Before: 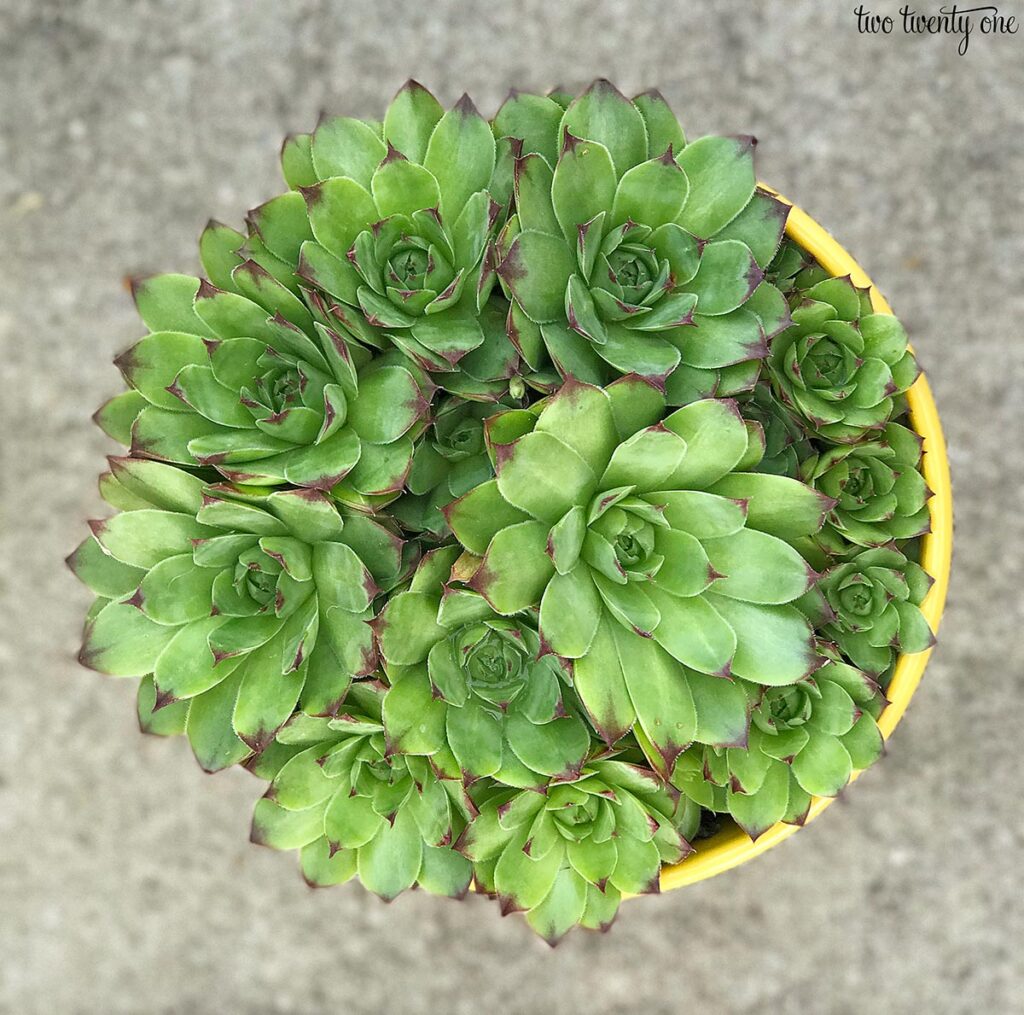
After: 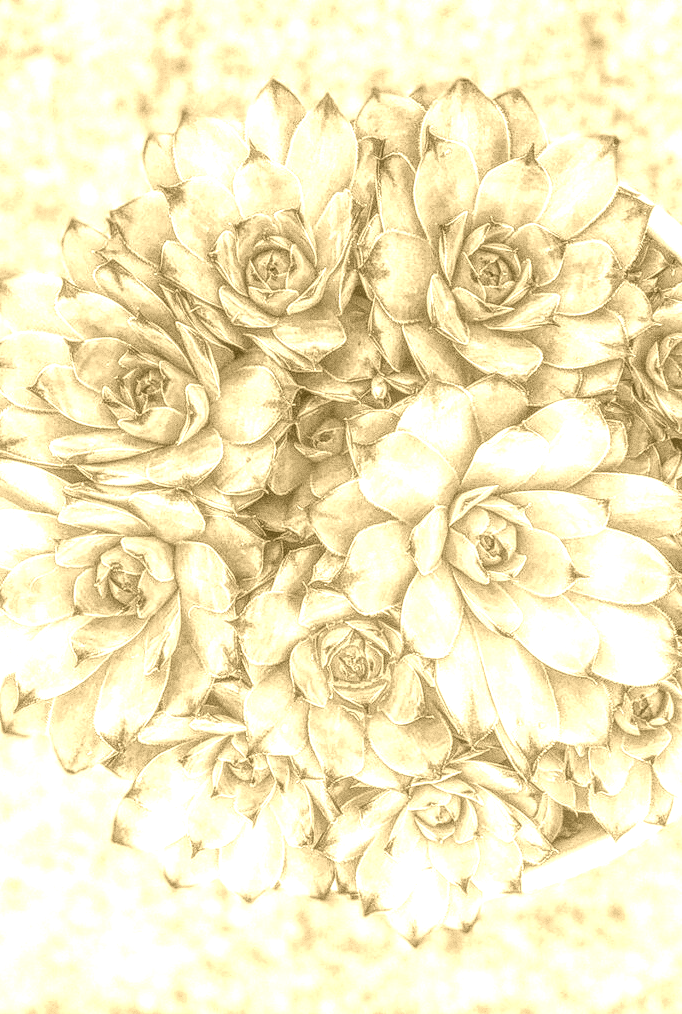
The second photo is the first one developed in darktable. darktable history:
crop and rotate: left 13.537%, right 19.796%
colorize: hue 36°, source mix 100%
color zones: curves: ch2 [(0, 0.5) (0.084, 0.497) (0.323, 0.335) (0.4, 0.497) (1, 0.5)], process mode strong
exposure: exposure 0.197 EV, compensate highlight preservation false
local contrast: highlights 0%, shadows 0%, detail 200%, midtone range 0.25
tone equalizer: -8 EV -0.417 EV, -7 EV -0.389 EV, -6 EV -0.333 EV, -5 EV -0.222 EV, -3 EV 0.222 EV, -2 EV 0.333 EV, -1 EV 0.389 EV, +0 EV 0.417 EV, edges refinement/feathering 500, mask exposure compensation -1.57 EV, preserve details no
grain: coarseness 0.09 ISO, strength 40%
